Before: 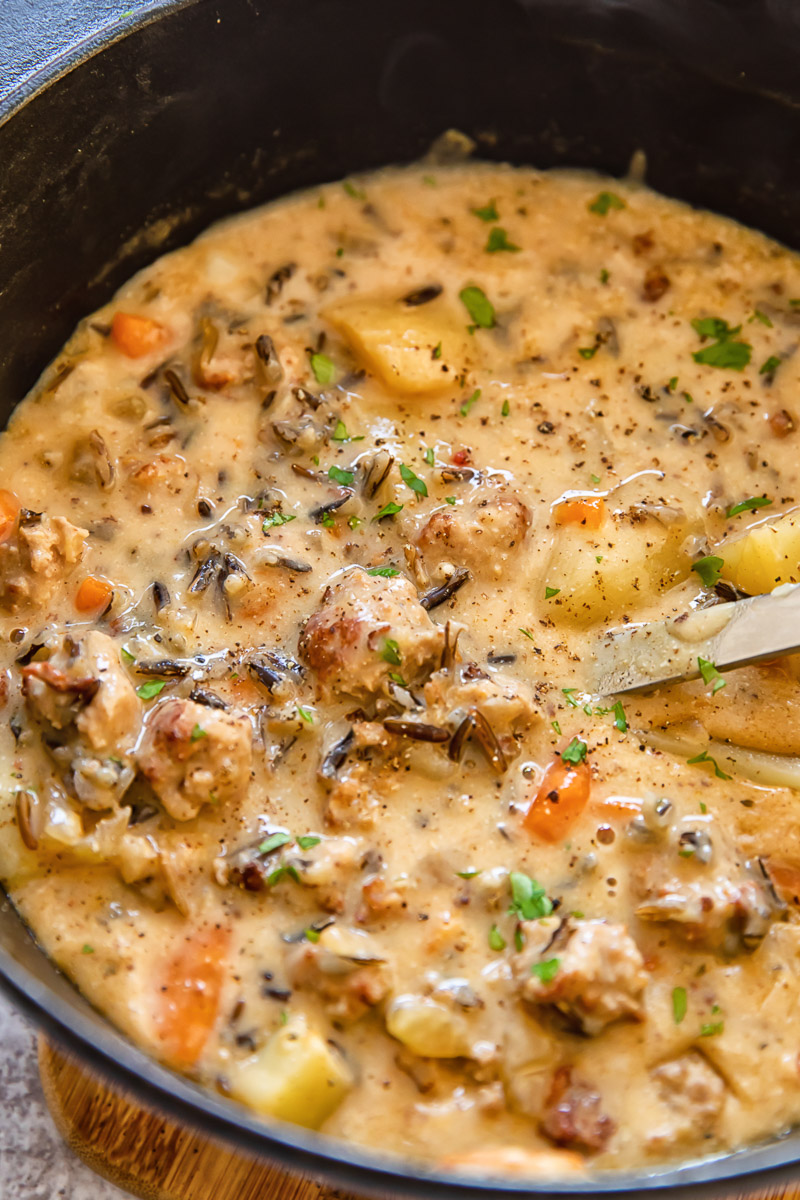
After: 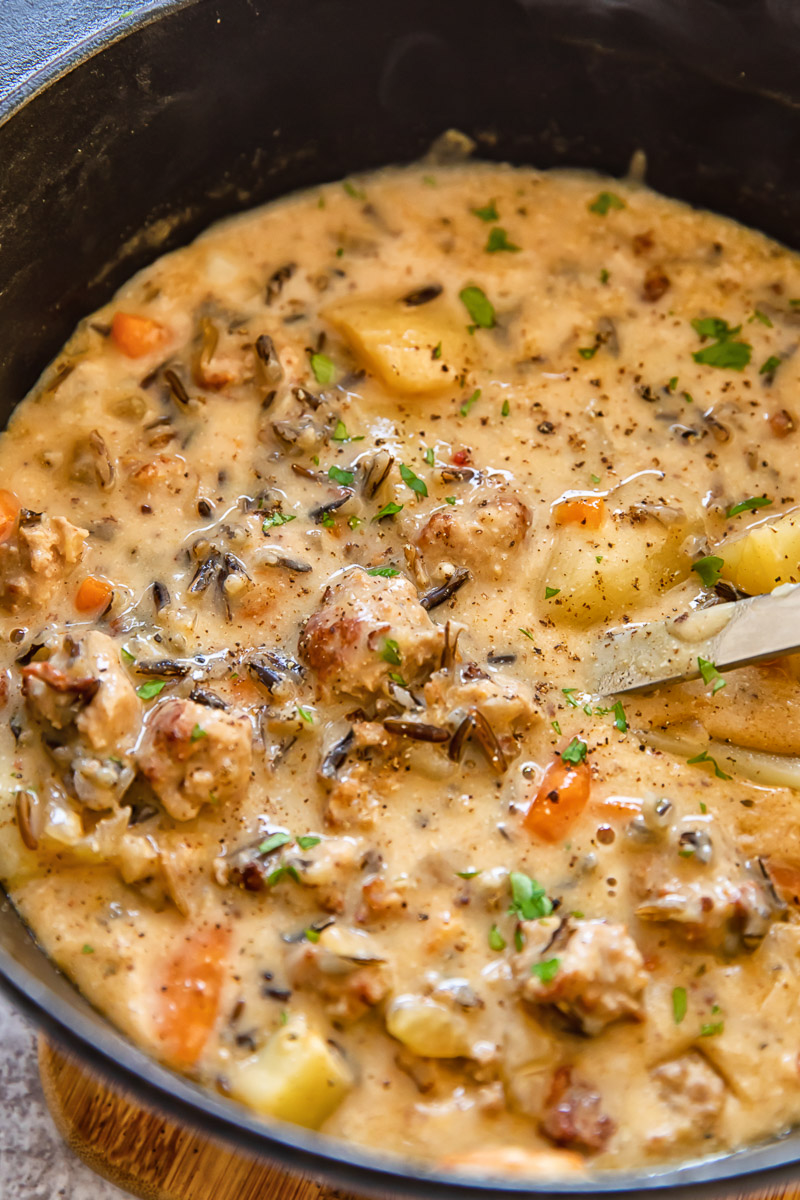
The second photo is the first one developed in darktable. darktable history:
shadows and highlights: shadows 31.46, highlights -32.2, soften with gaussian
